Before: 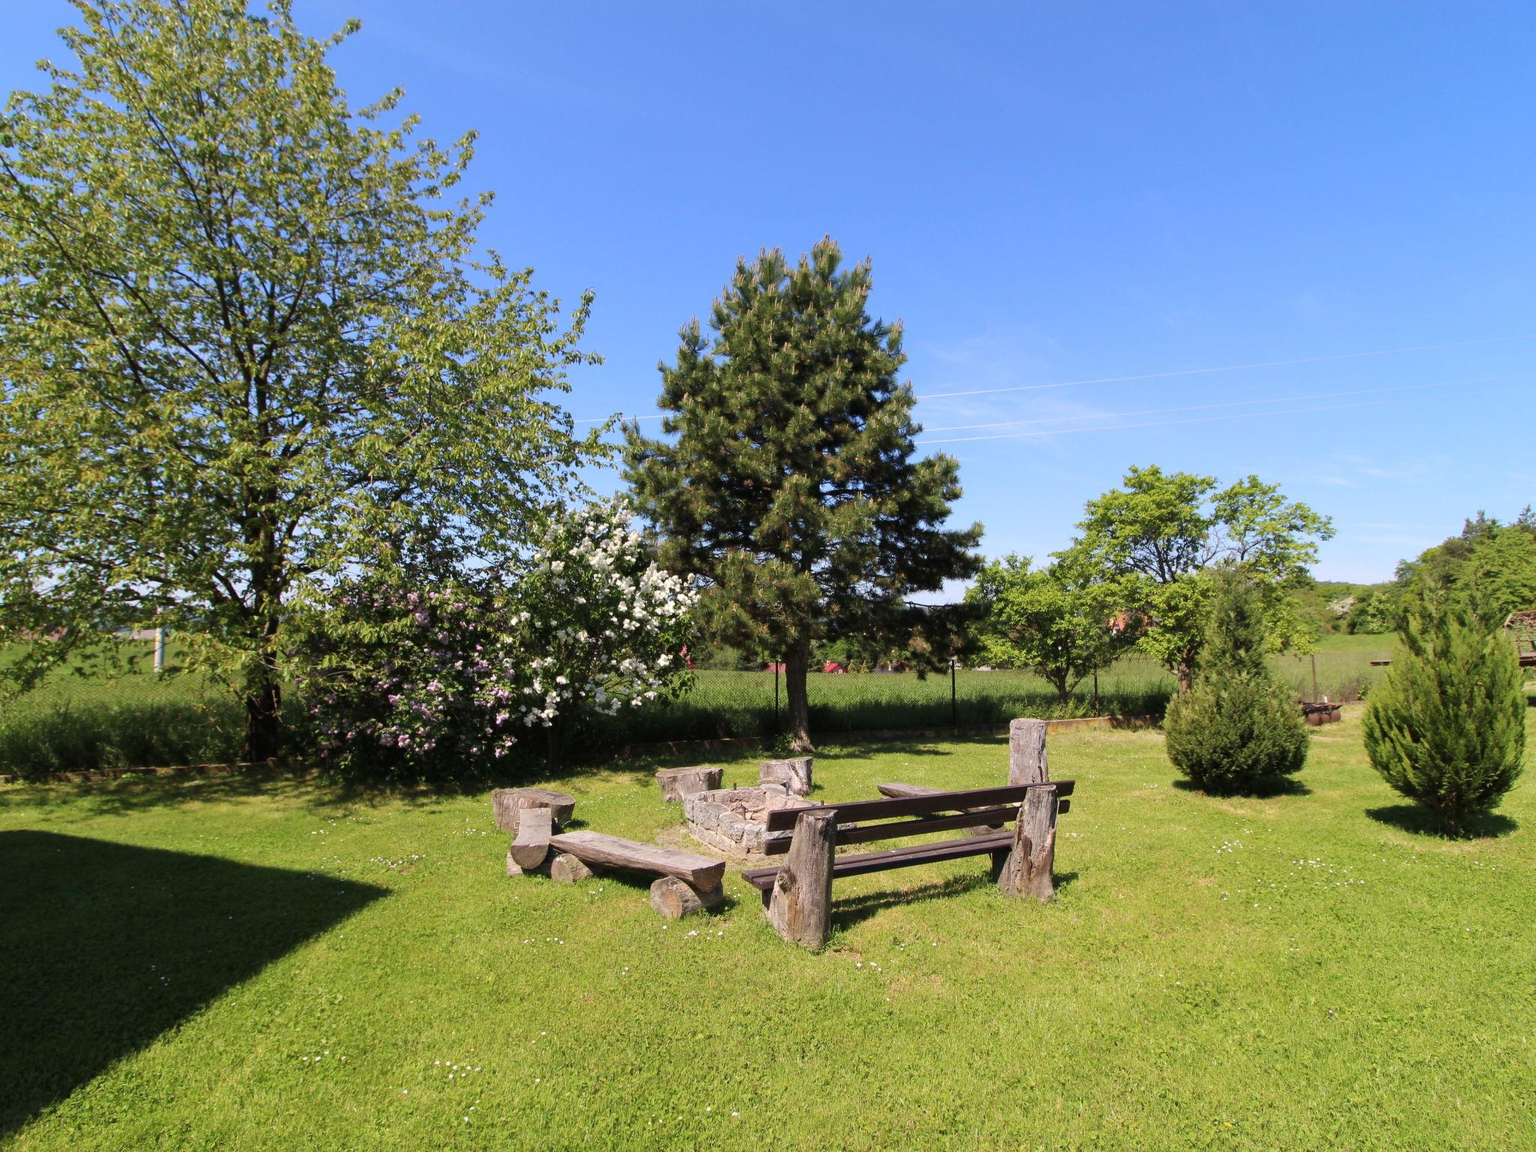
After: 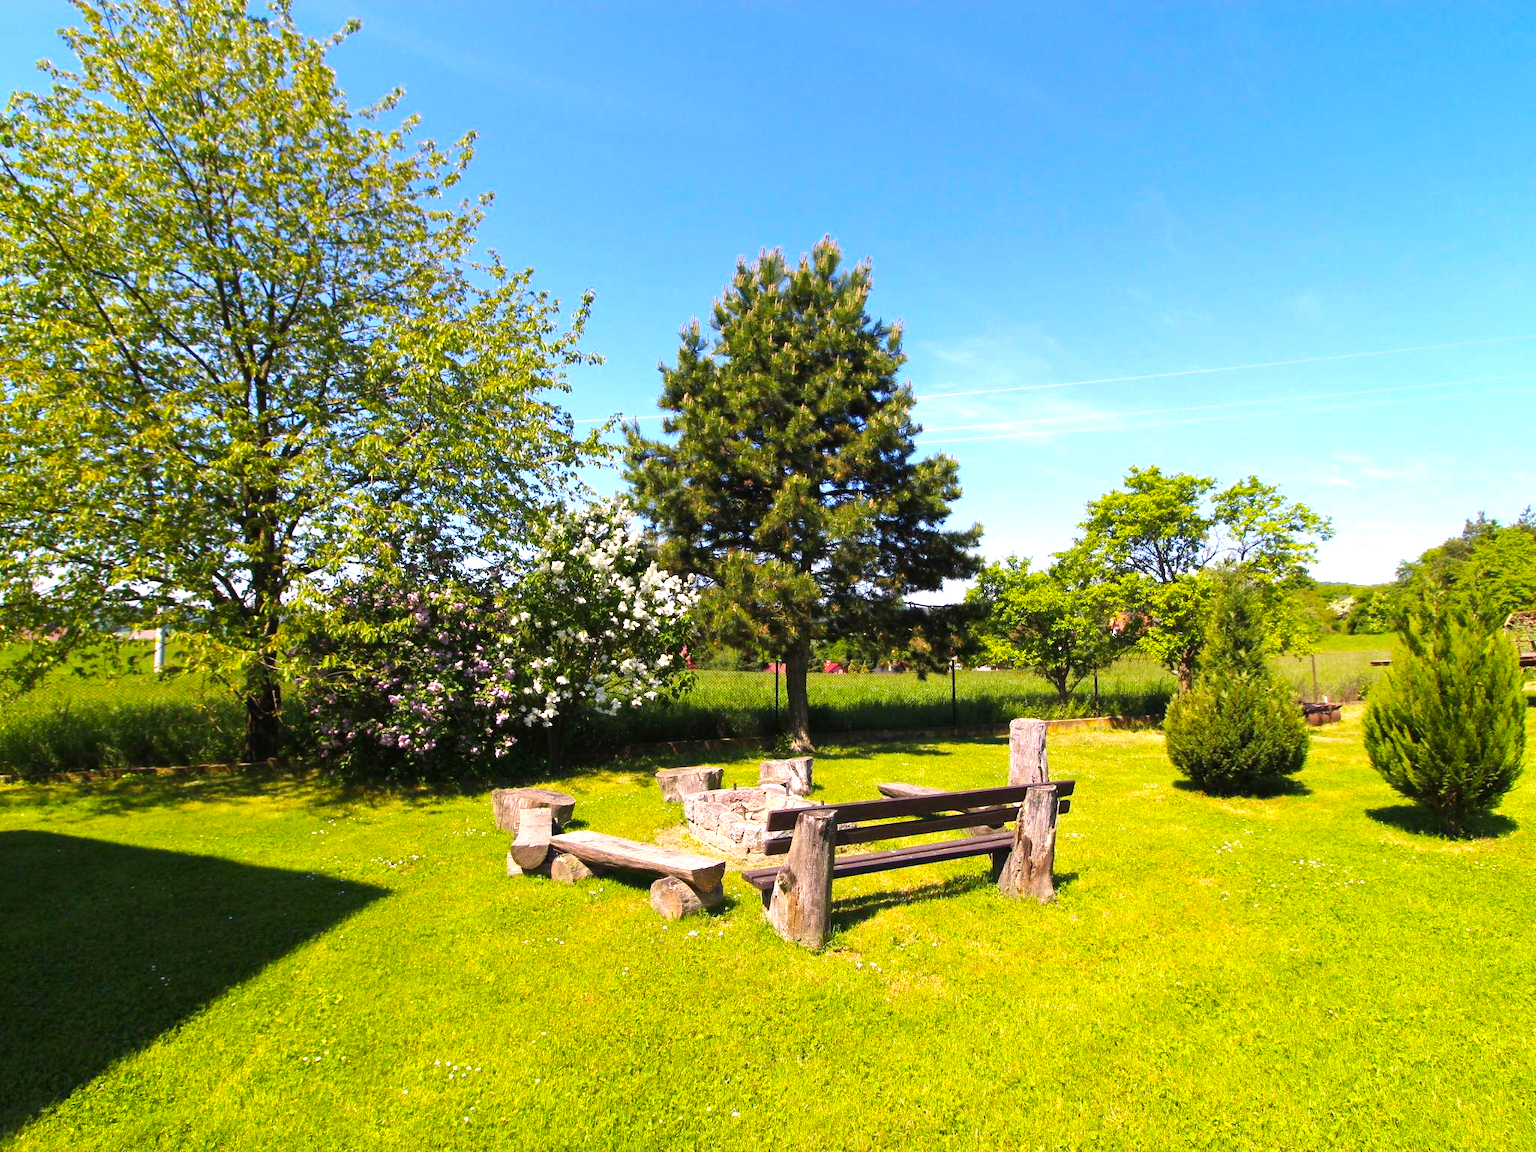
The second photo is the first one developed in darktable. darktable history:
color balance rgb: highlights gain › chroma 0.93%, highlights gain › hue 26.79°, perceptual saturation grading › global saturation 29.469%, perceptual brilliance grading › global brilliance 24.235%, global vibrance 20%
